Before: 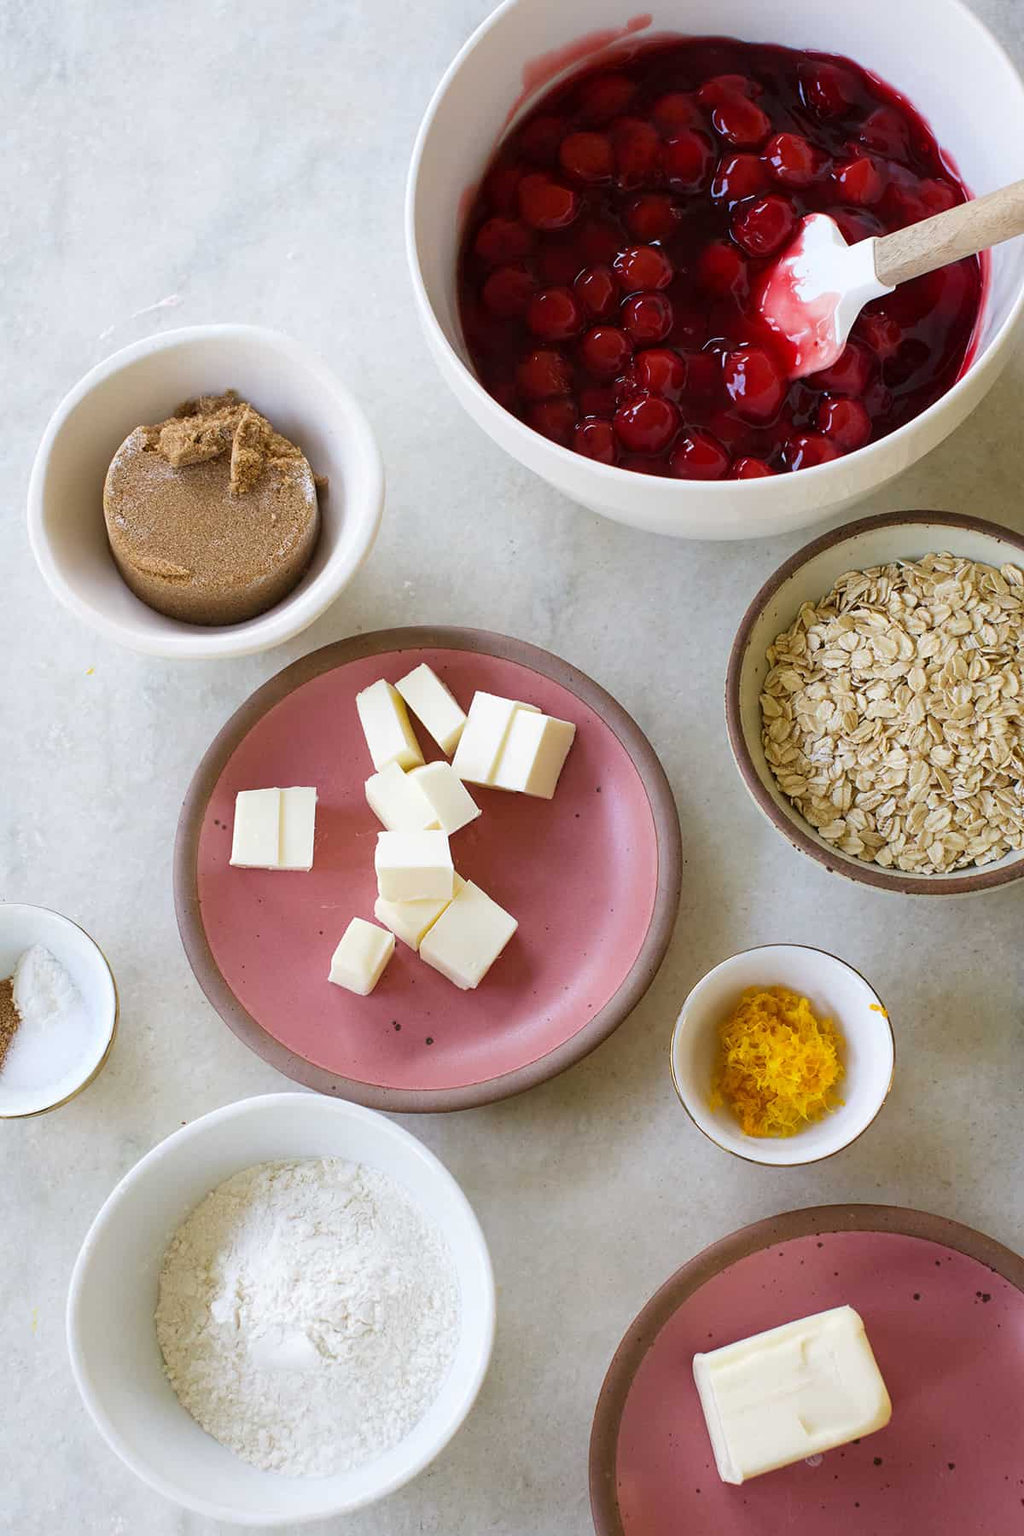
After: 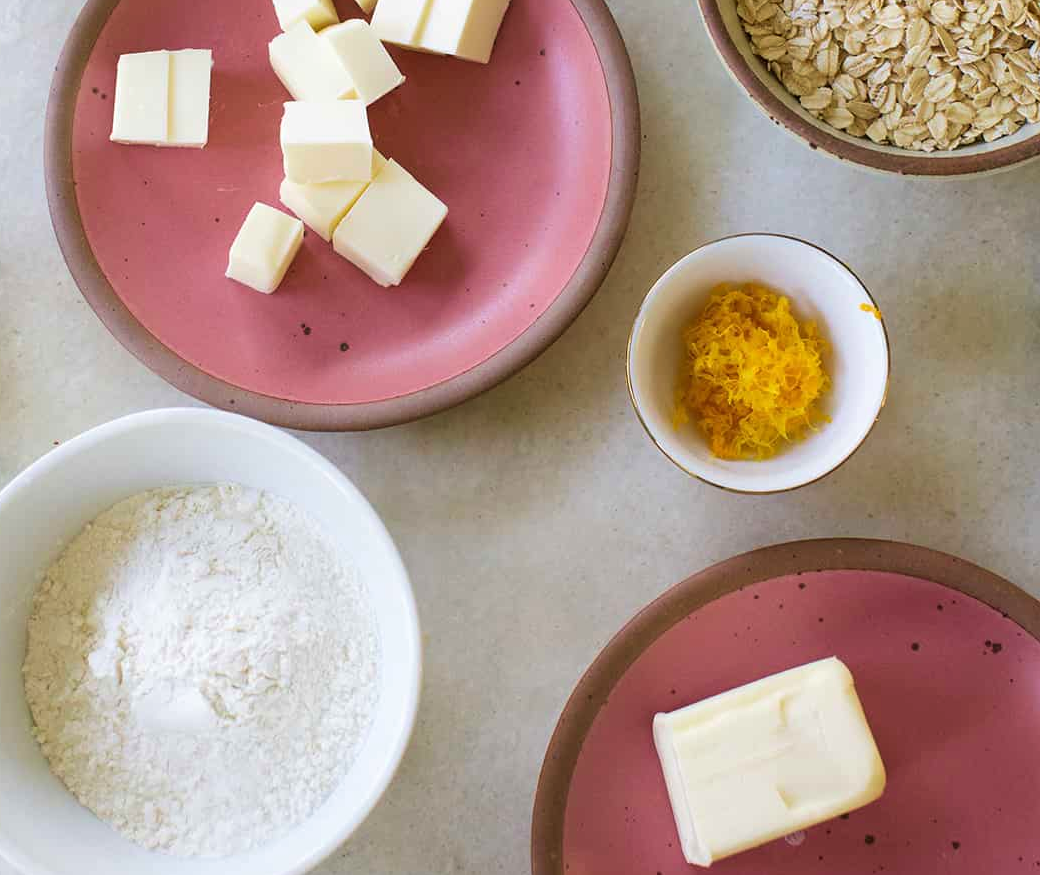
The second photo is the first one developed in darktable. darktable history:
crop and rotate: left 13.271%, top 48.523%, bottom 2.82%
velvia: on, module defaults
